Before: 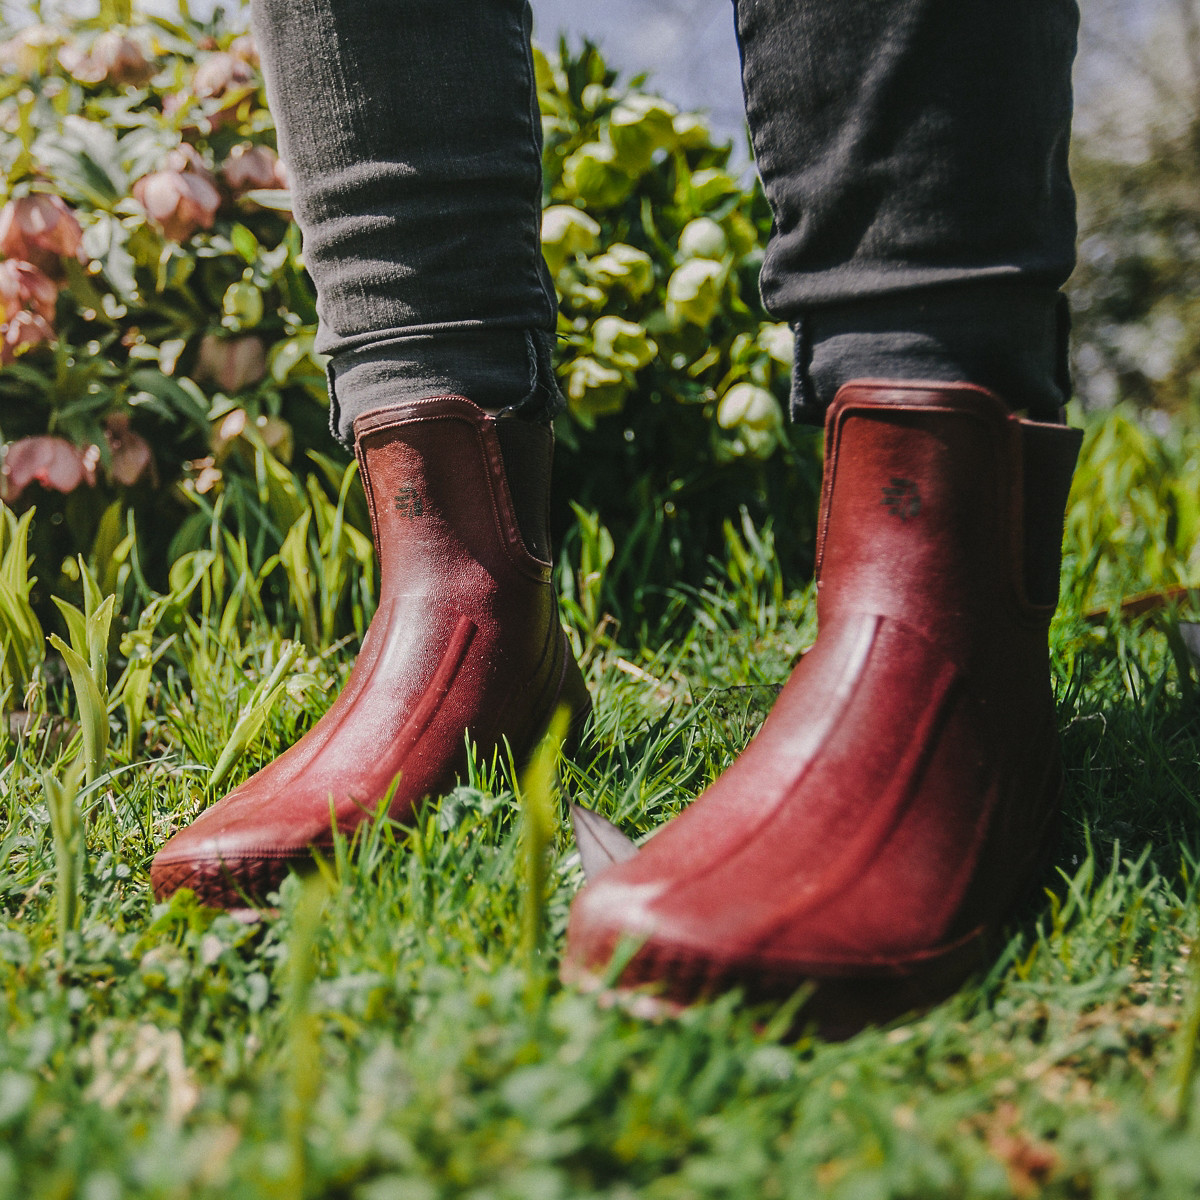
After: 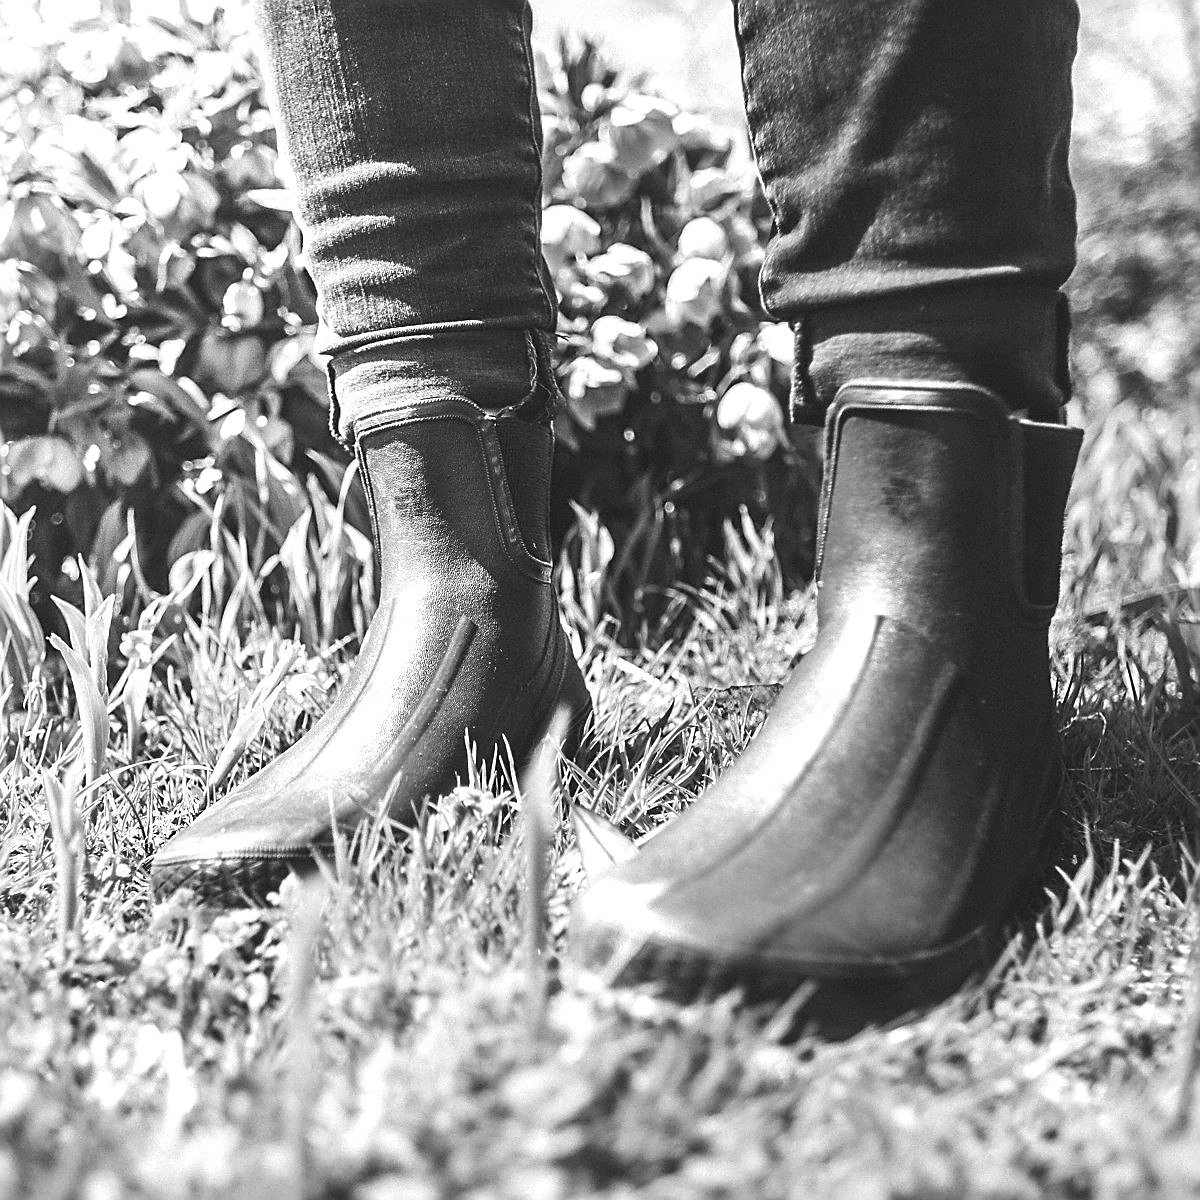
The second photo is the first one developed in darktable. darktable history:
sharpen: on, module defaults
monochrome: size 1
levels: levels [0.016, 0.5, 0.996]
exposure: black level correction 0, exposure 1.45 EV, compensate exposure bias true, compensate highlight preservation false
